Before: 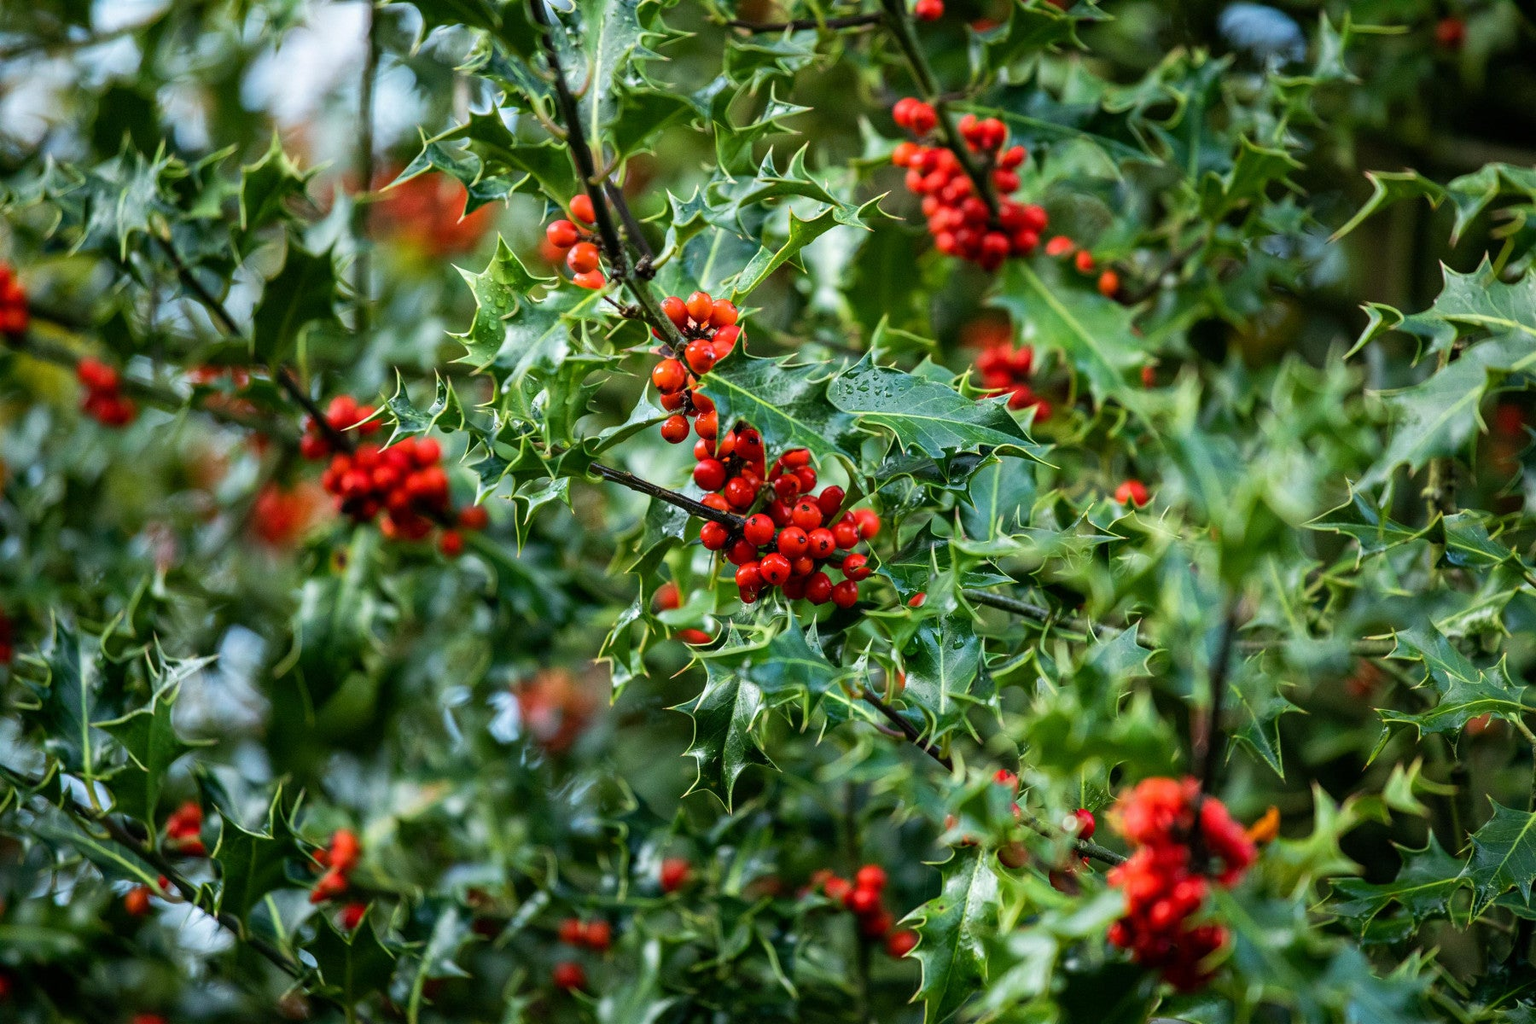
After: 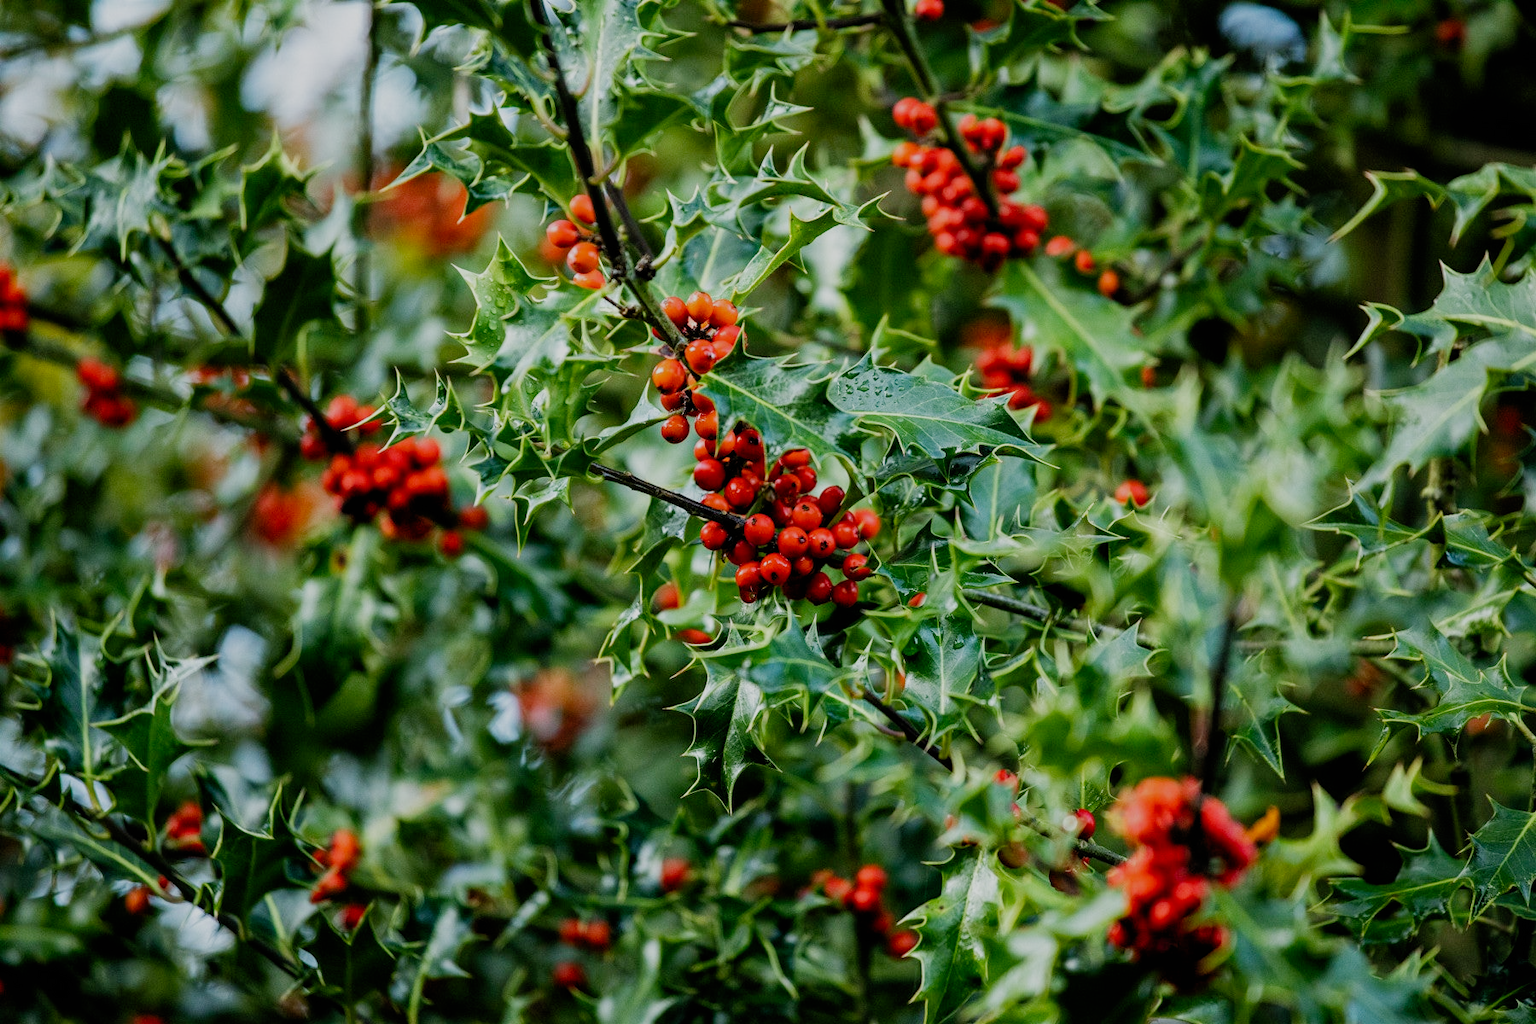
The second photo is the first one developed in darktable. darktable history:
filmic rgb: black relative exposure -7.65 EV, white relative exposure 4.56 EV, threshold 5.95 EV, hardness 3.61, preserve chrominance no, color science v3 (2019), use custom middle-gray values true, enable highlight reconstruction true
